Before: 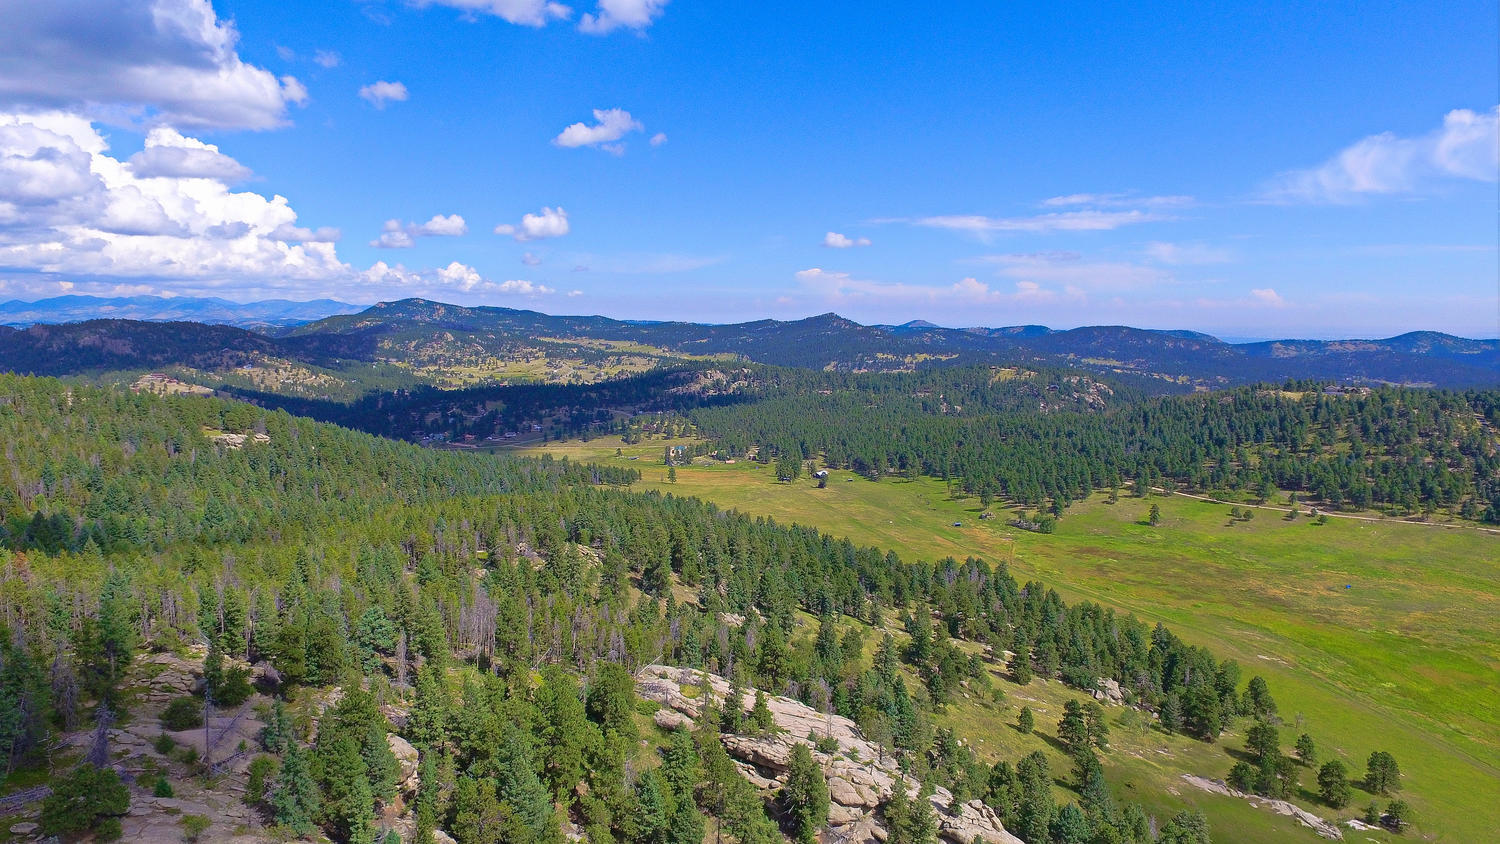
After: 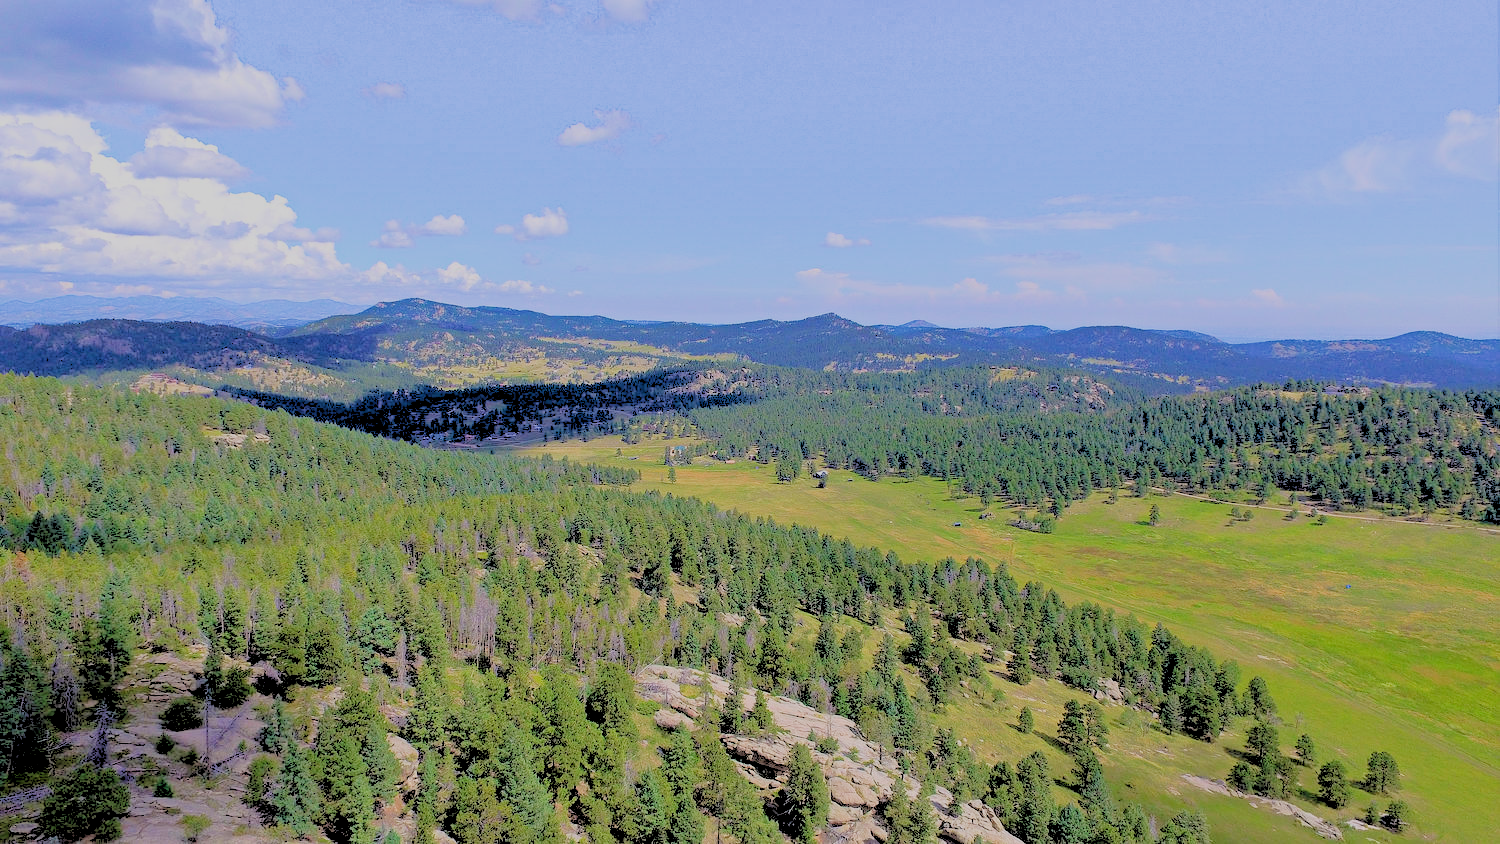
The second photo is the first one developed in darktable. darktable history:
filmic rgb: black relative exposure -13 EV, threshold 3 EV, target white luminance 85%, hardness 6.3, latitude 42.11%, contrast 0.858, shadows ↔ highlights balance 8.63%, color science v4 (2020), enable highlight reconstruction true
rgb levels: levels [[0.027, 0.429, 0.996], [0, 0.5, 1], [0, 0.5, 1]]
